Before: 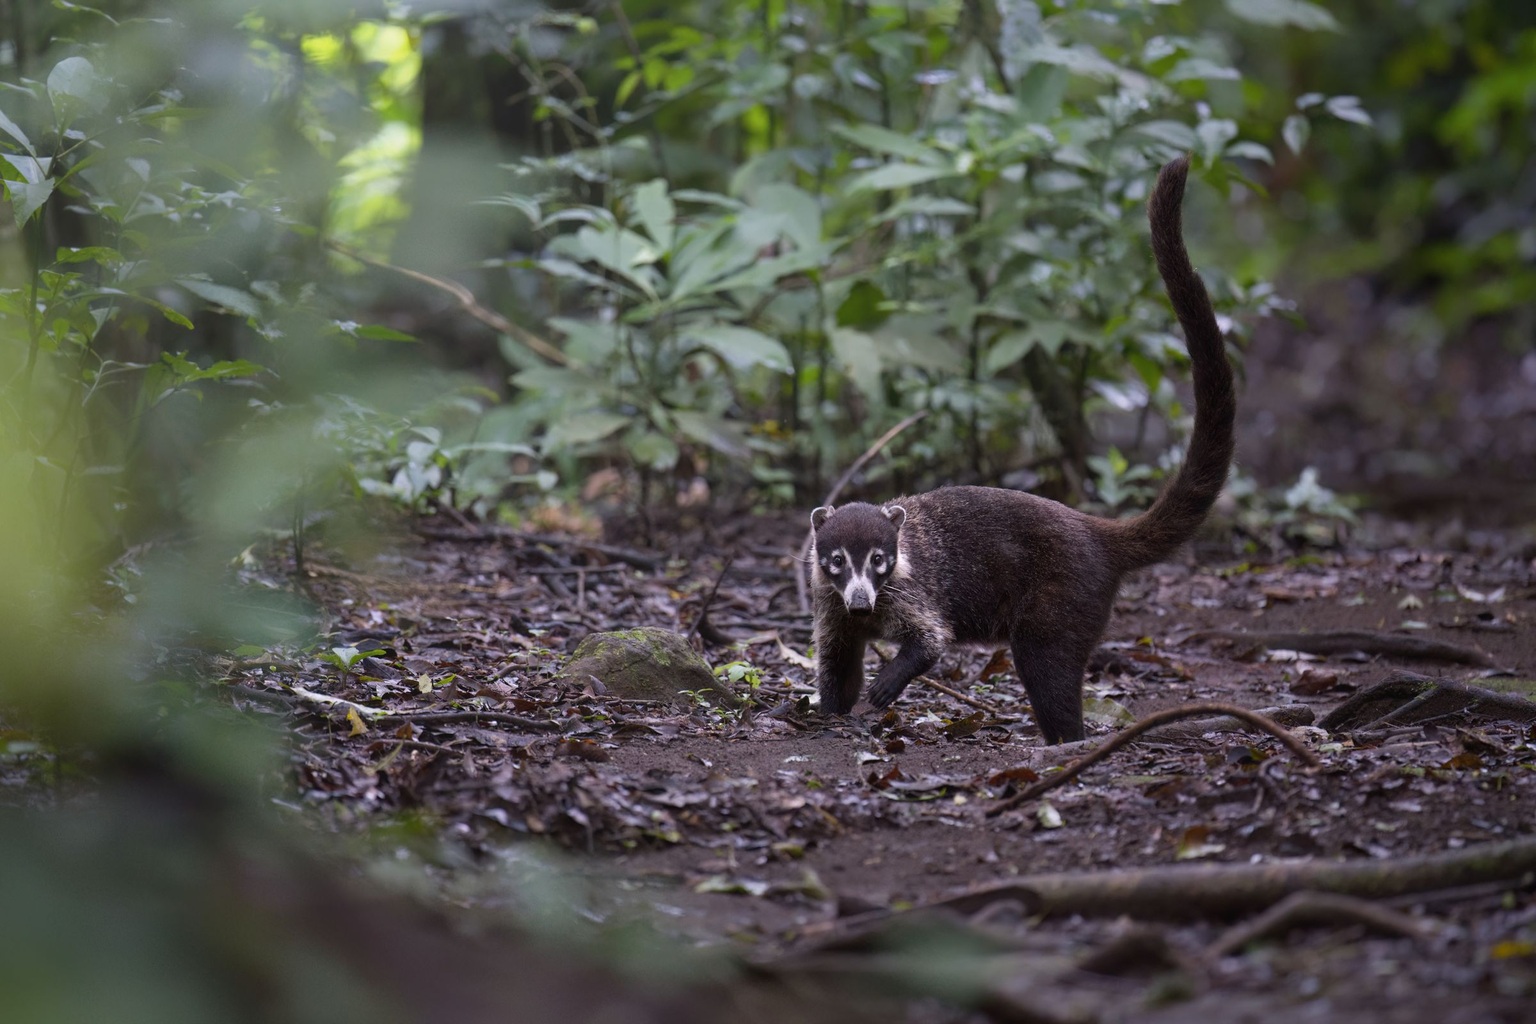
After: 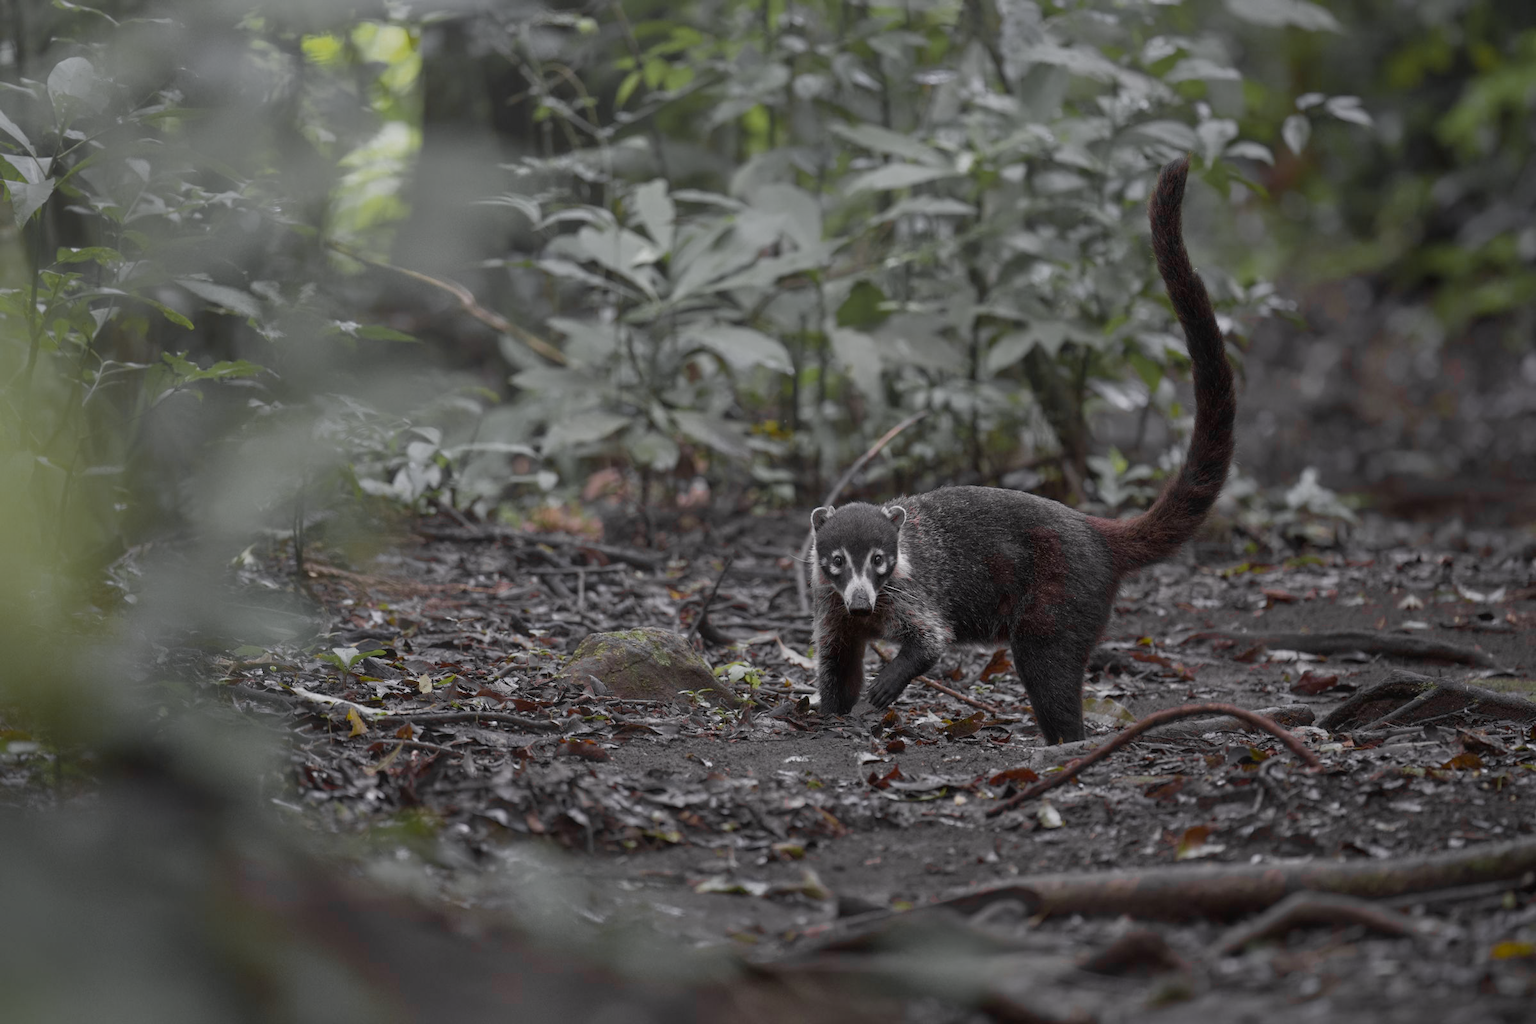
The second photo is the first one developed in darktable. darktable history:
color zones: curves: ch0 [(0.004, 0.388) (0.125, 0.392) (0.25, 0.404) (0.375, 0.5) (0.5, 0.5) (0.625, 0.5) (0.75, 0.5) (0.875, 0.5)]; ch1 [(0, 0.5) (0.125, 0.5) (0.25, 0.5) (0.375, 0.124) (0.524, 0.124) (0.645, 0.128) (0.789, 0.132) (0.914, 0.096) (0.998, 0.068)]
tone equalizer: -8 EV 0.26 EV, -7 EV 0.445 EV, -6 EV 0.395 EV, -5 EV 0.255 EV, -3 EV -0.278 EV, -2 EV -0.446 EV, -1 EV -0.418 EV, +0 EV -0.226 EV, smoothing diameter 2.04%, edges refinement/feathering 18.16, mask exposure compensation -1.57 EV, filter diffusion 5
